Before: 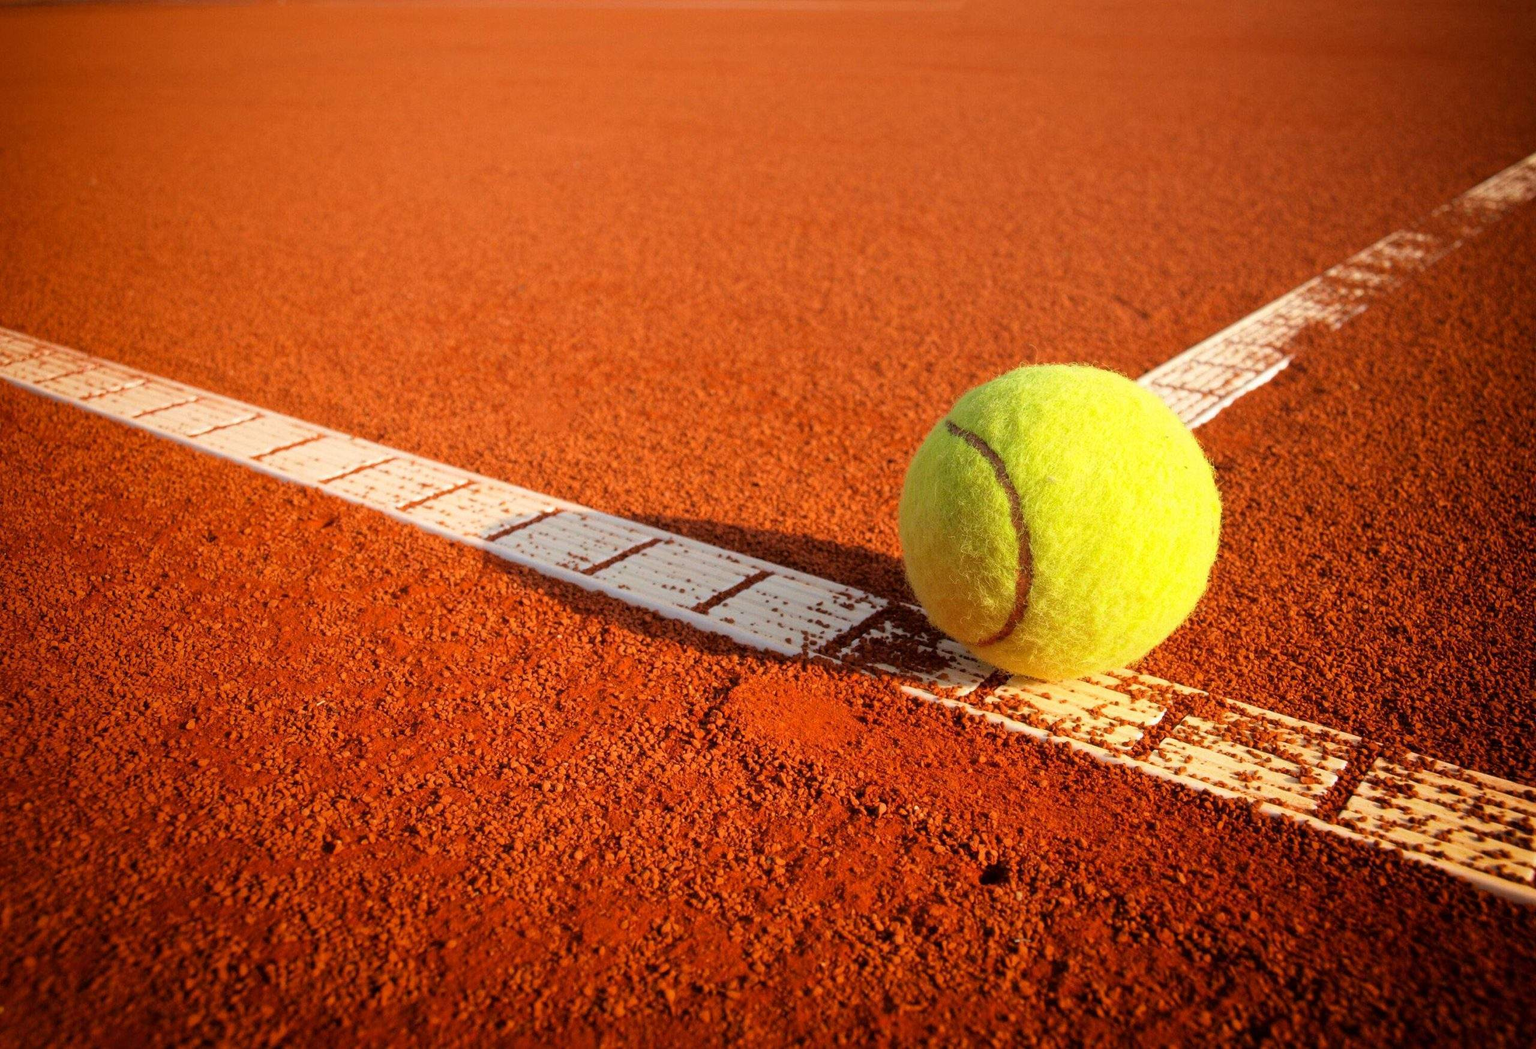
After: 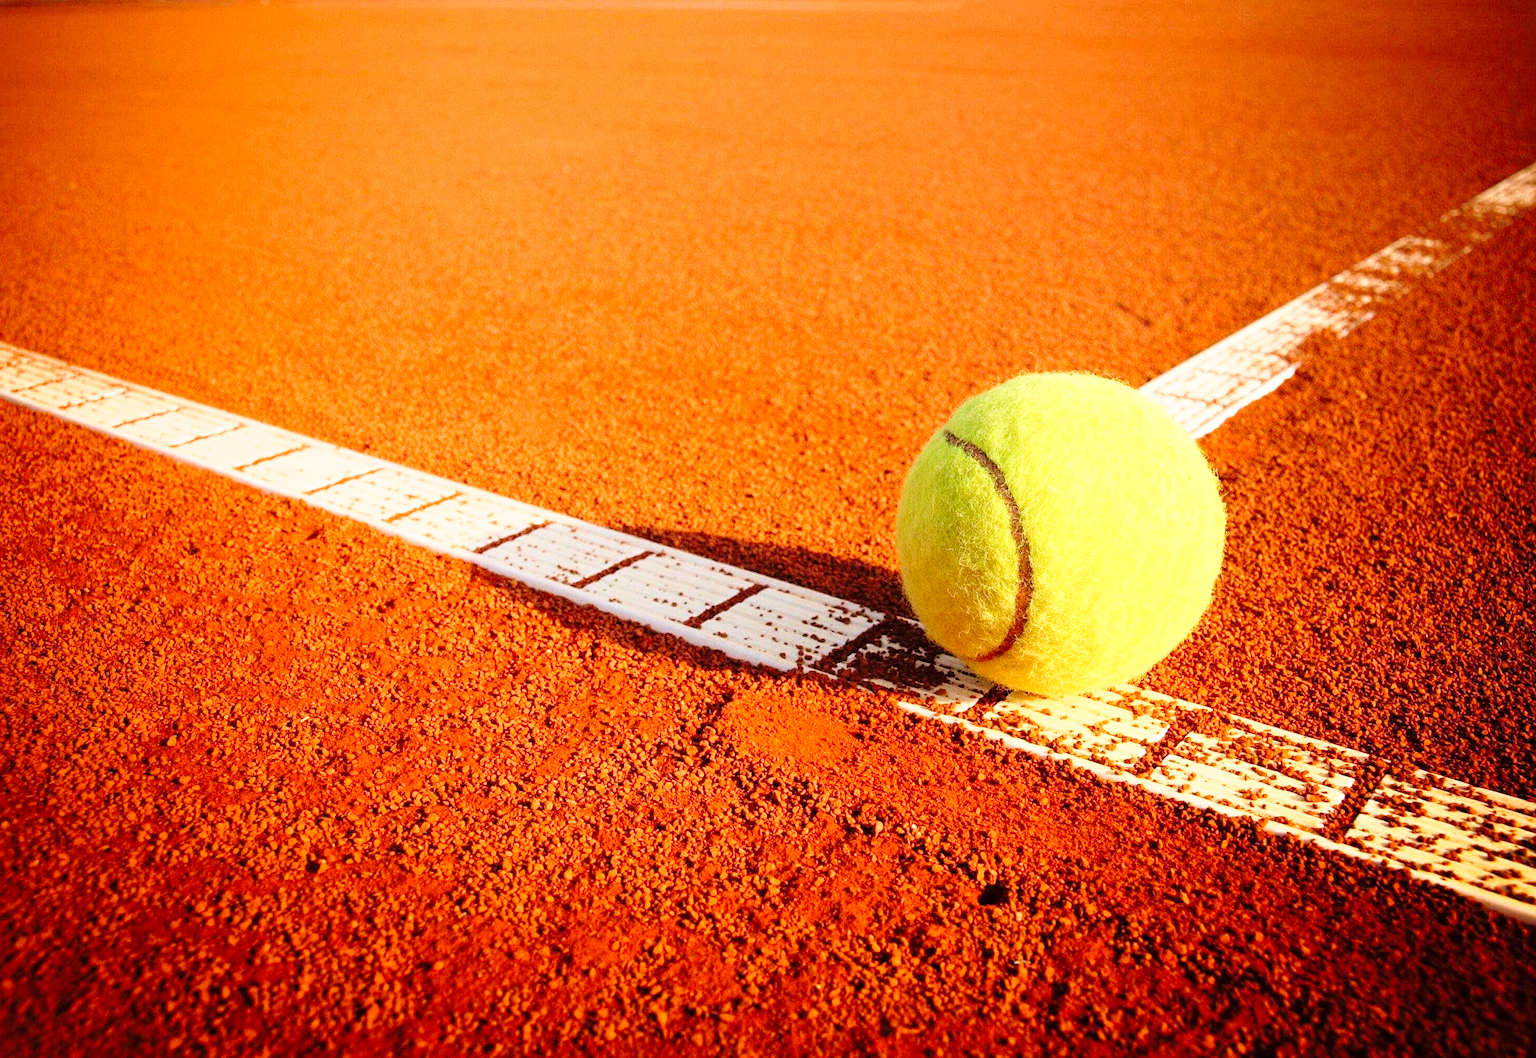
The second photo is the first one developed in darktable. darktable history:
shadows and highlights: shadows -0.851, highlights 41.32, highlights color adjustment 72.73%
sharpen: amount 0.205
velvia: strength 15.62%
crop and rotate: left 1.518%, right 0.632%, bottom 1.308%
base curve: curves: ch0 [(0, 0) (0.028, 0.03) (0.121, 0.232) (0.46, 0.748) (0.859, 0.968) (1, 1)], preserve colors none
